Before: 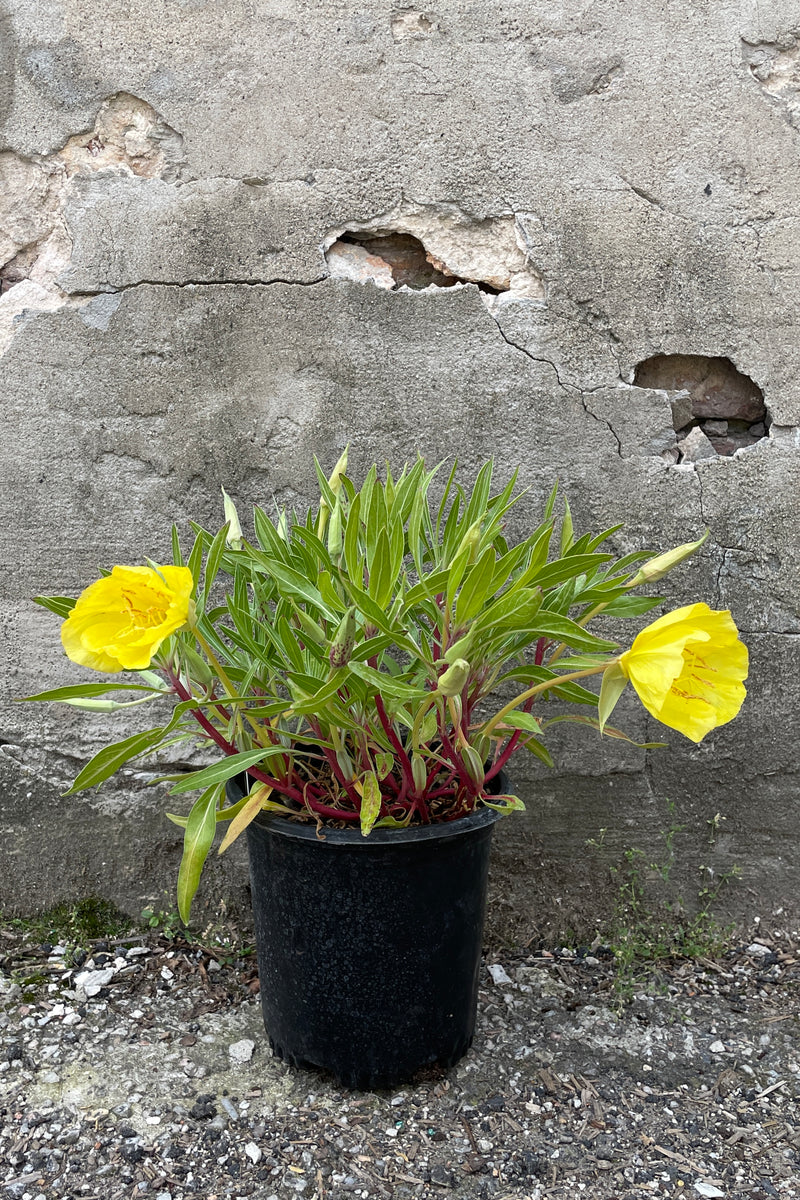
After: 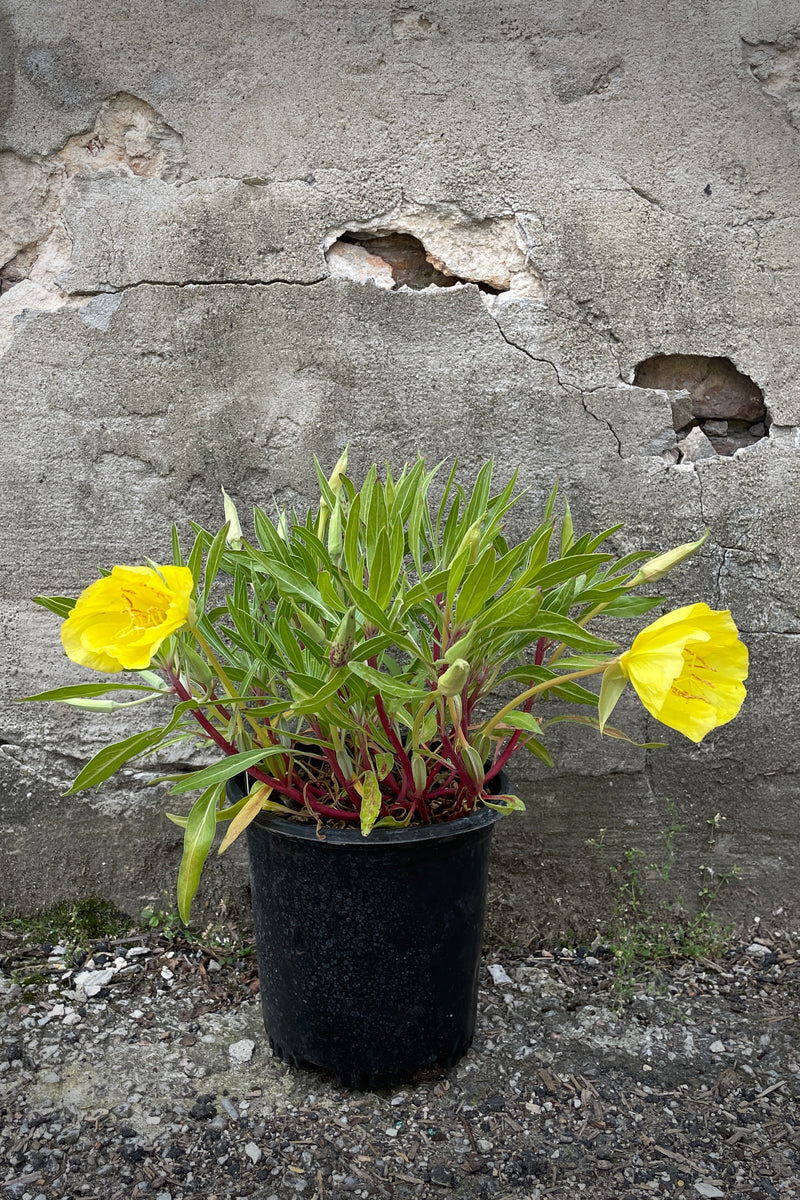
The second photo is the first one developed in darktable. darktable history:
tone equalizer: on, module defaults
vignetting: fall-off start 68.06%, fall-off radius 30.38%, brightness -0.57, saturation 0, width/height ratio 0.995, shape 0.84
